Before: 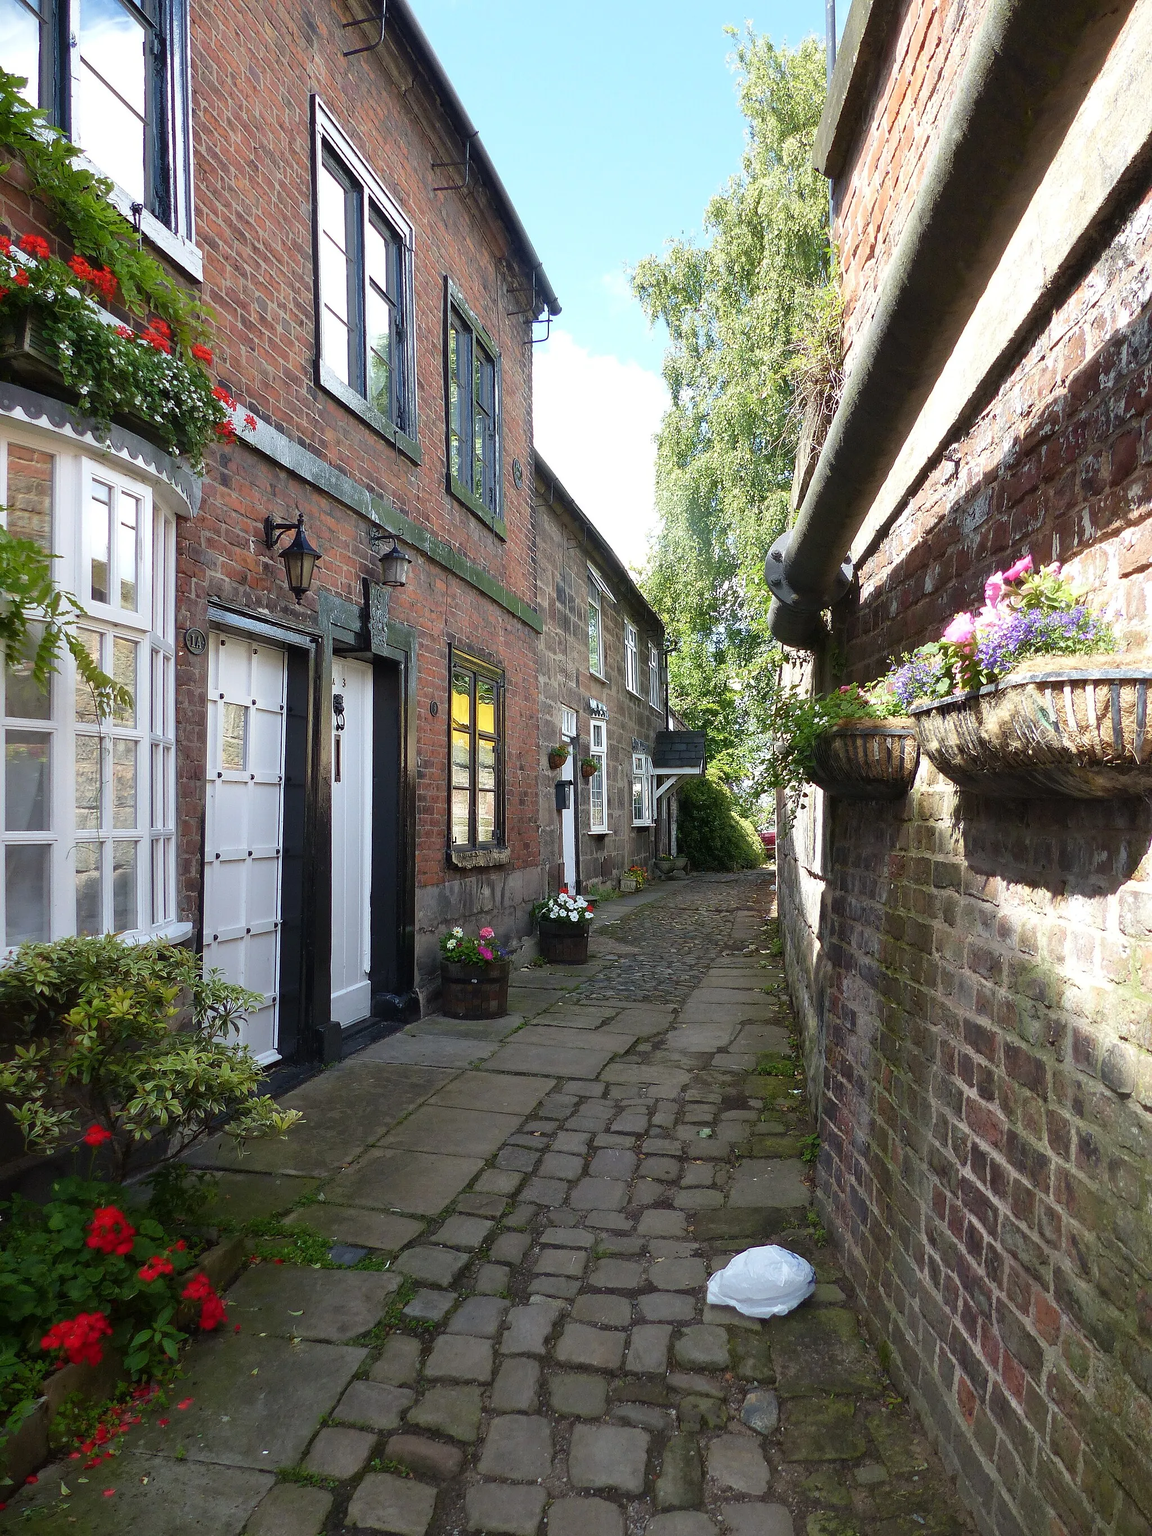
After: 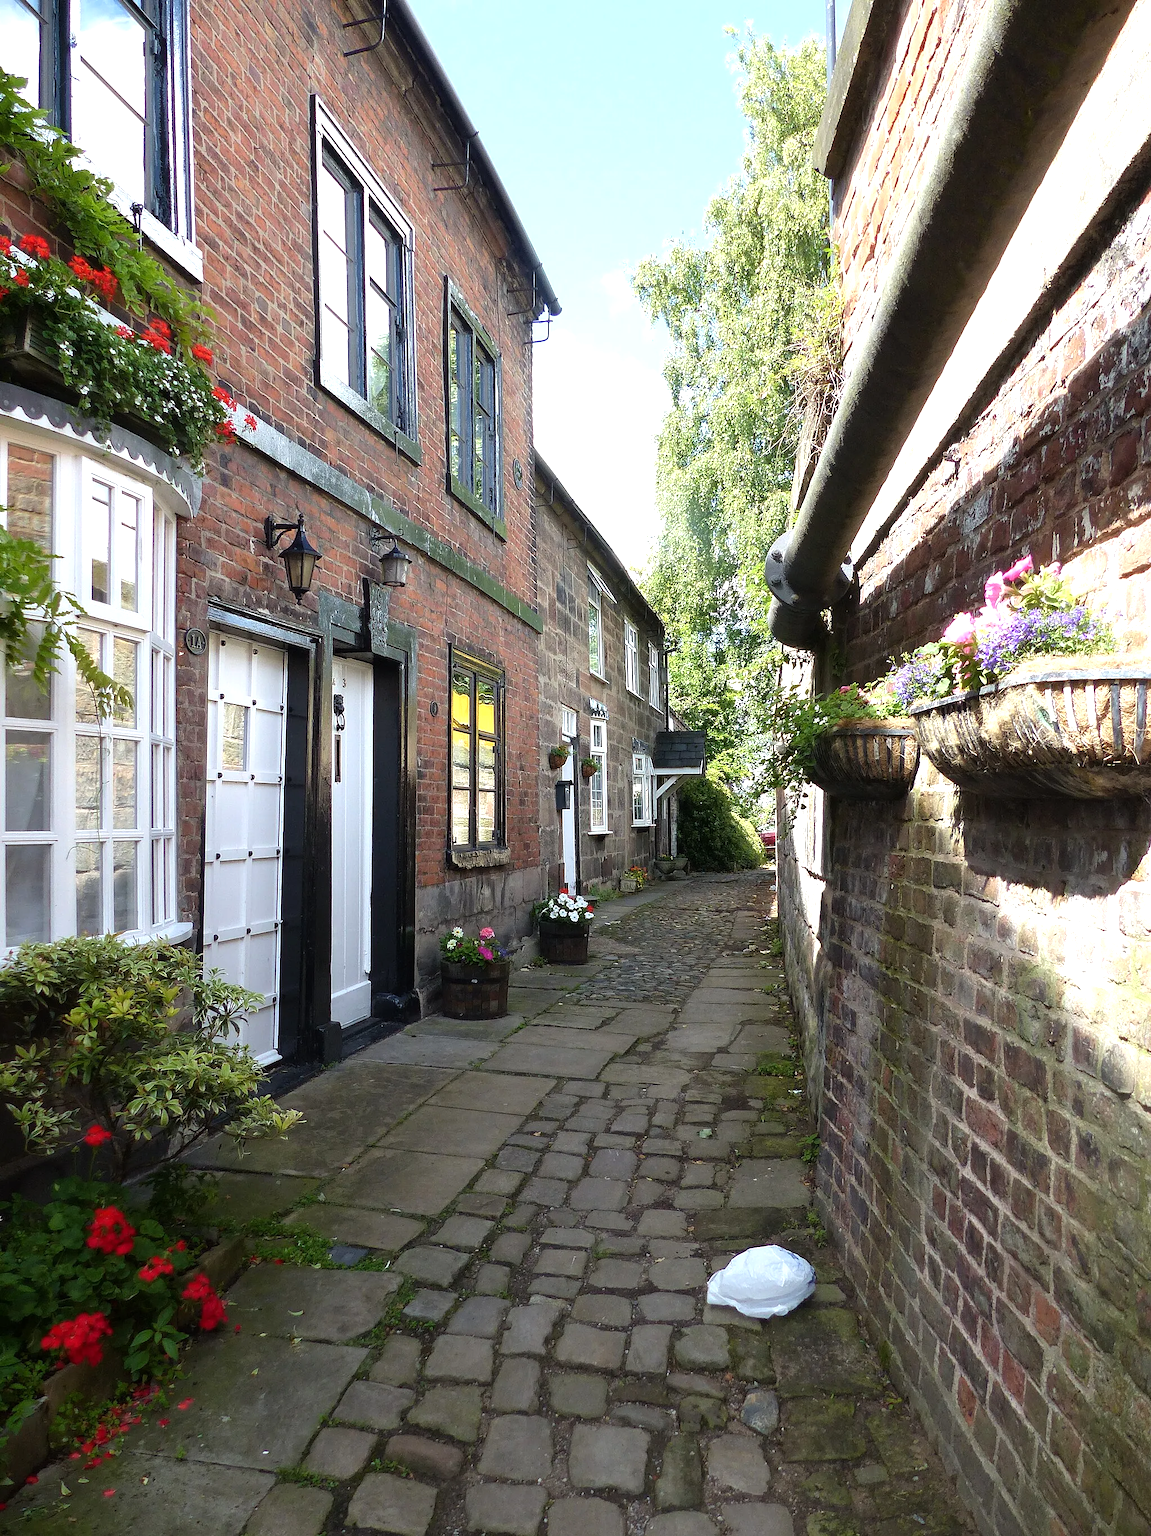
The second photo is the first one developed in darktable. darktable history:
tone equalizer: -8 EV -0.419 EV, -7 EV -0.391 EV, -6 EV -0.325 EV, -5 EV -0.223 EV, -3 EV 0.191 EV, -2 EV 0.304 EV, -1 EV 0.41 EV, +0 EV 0.444 EV
